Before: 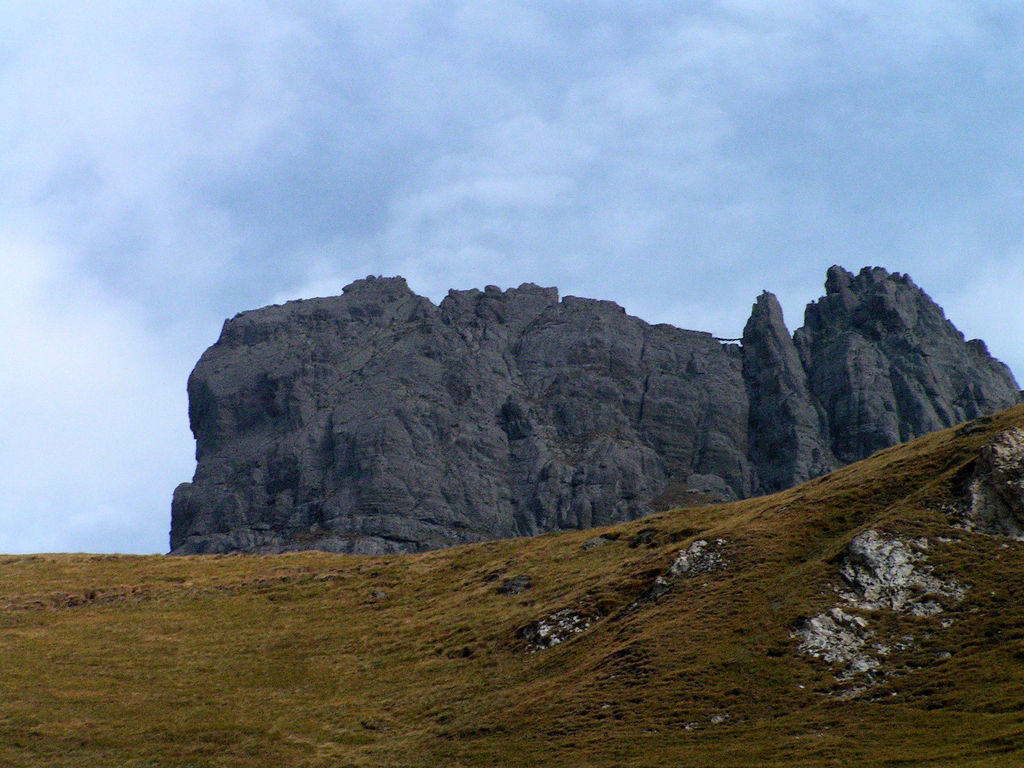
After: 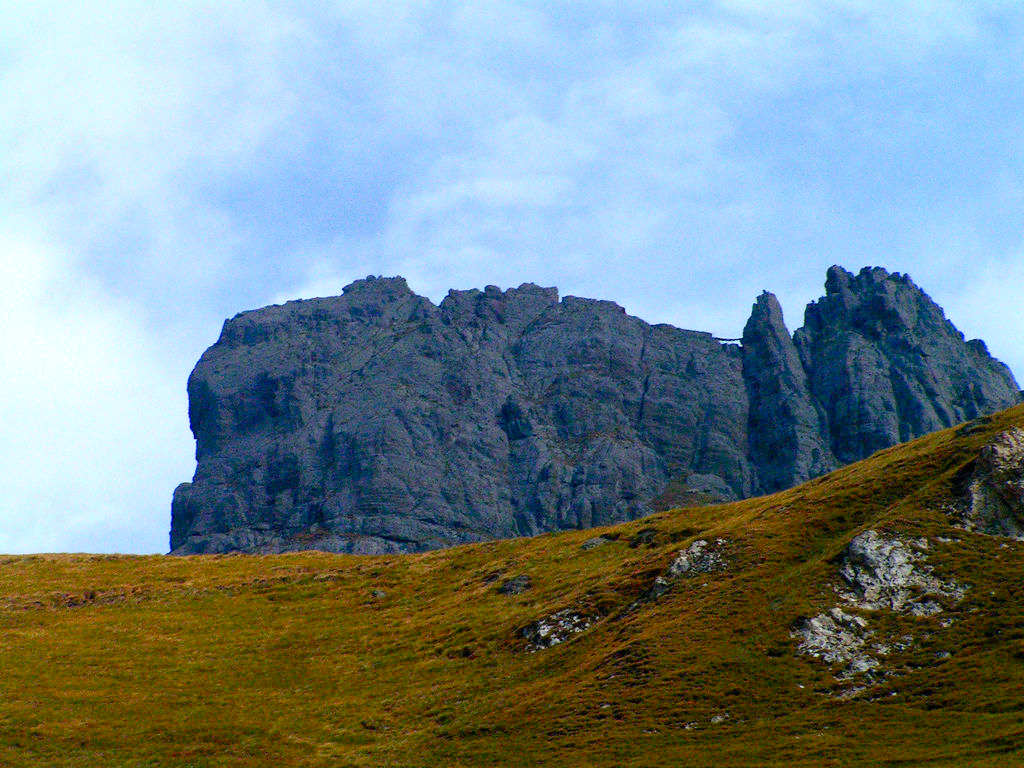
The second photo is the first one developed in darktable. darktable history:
contrast brightness saturation: saturation 0.518
color balance rgb: shadows lift › chroma 3.279%, shadows lift › hue 243.61°, perceptual saturation grading › global saturation 20%, perceptual saturation grading › highlights -49.145%, perceptual saturation grading › shadows 25.947%
exposure: black level correction 0, exposure 0.301 EV, compensate highlight preservation false
